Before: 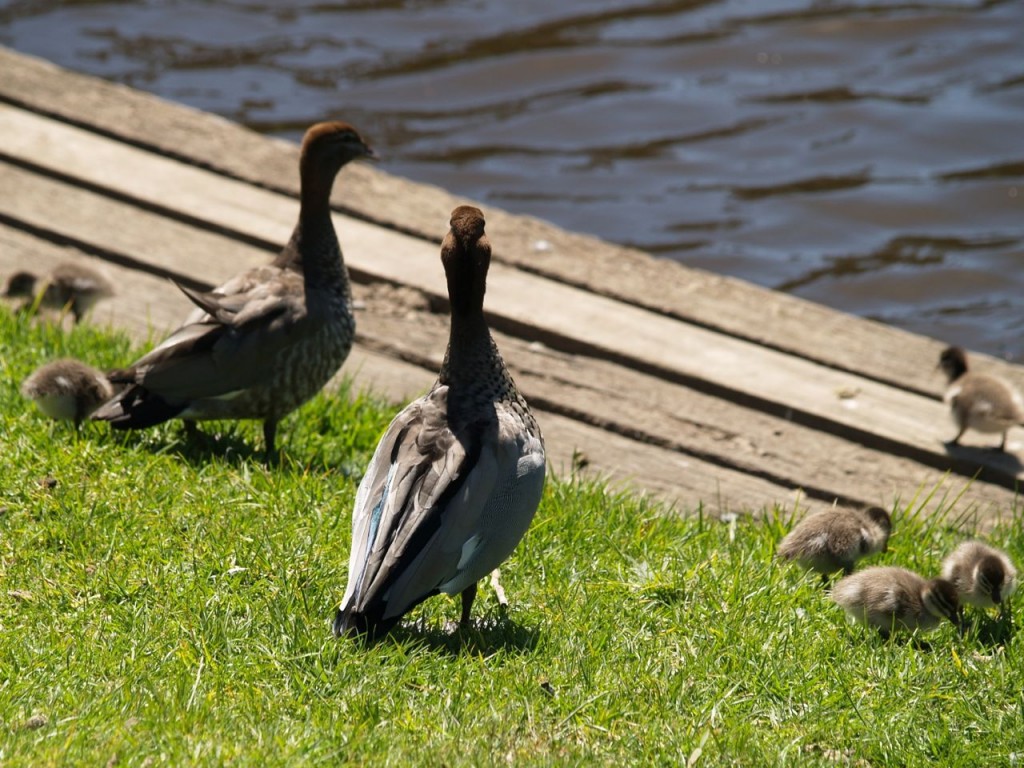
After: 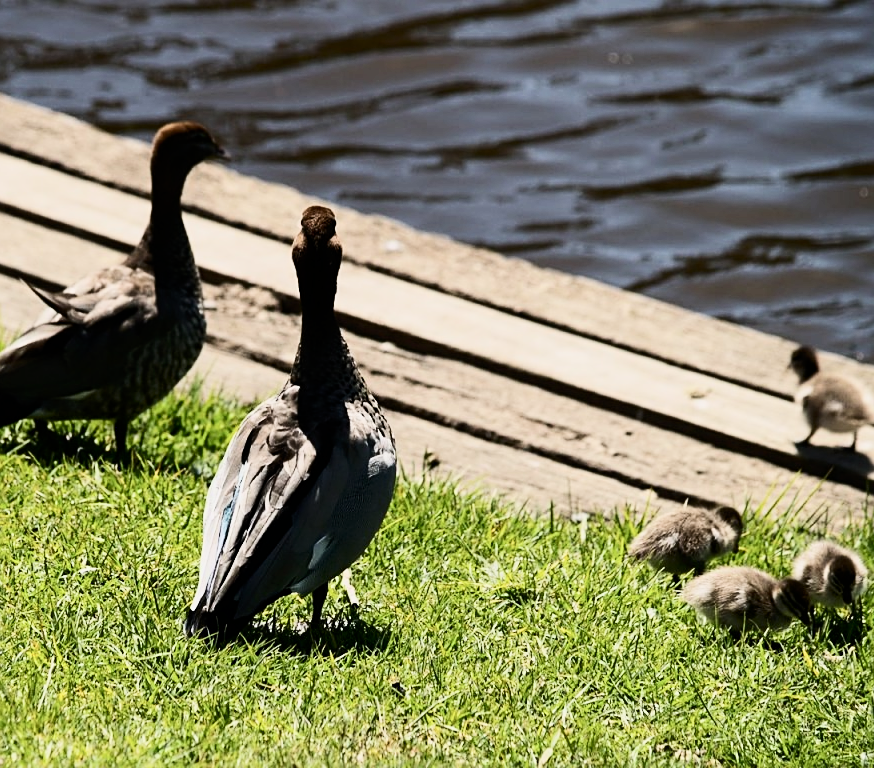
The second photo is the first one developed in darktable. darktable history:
contrast brightness saturation: contrast 0.39, brightness 0.1
crop and rotate: left 14.584%
filmic rgb: black relative exposure -7.65 EV, white relative exposure 4.56 EV, hardness 3.61, contrast 1.05
sharpen: amount 0.478
